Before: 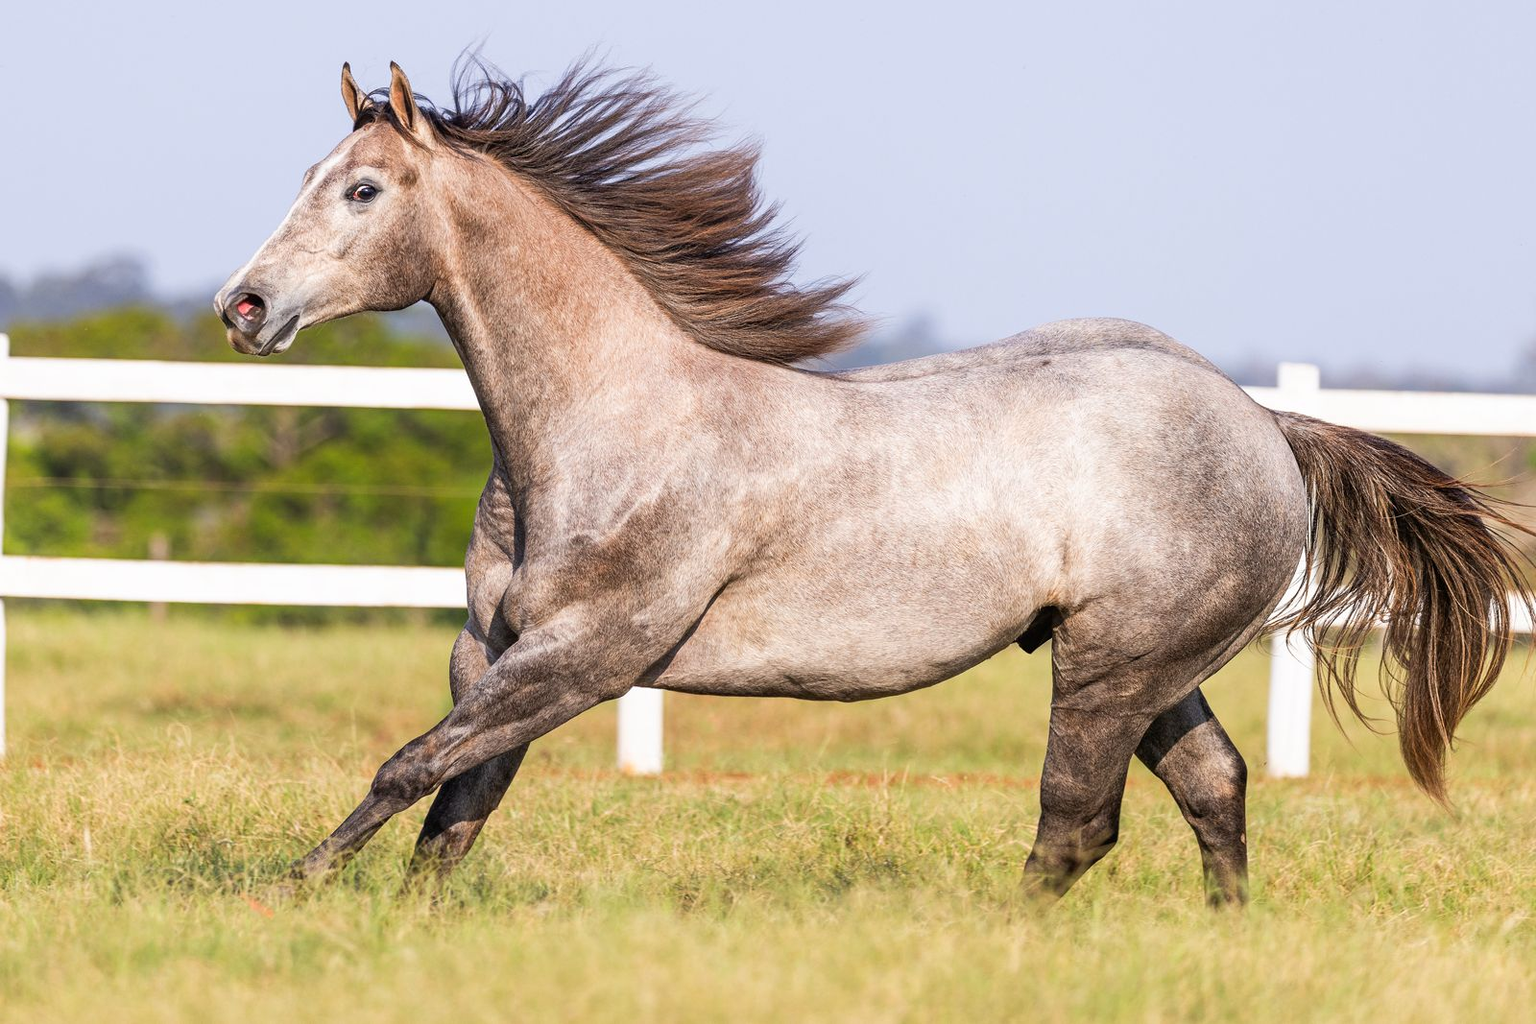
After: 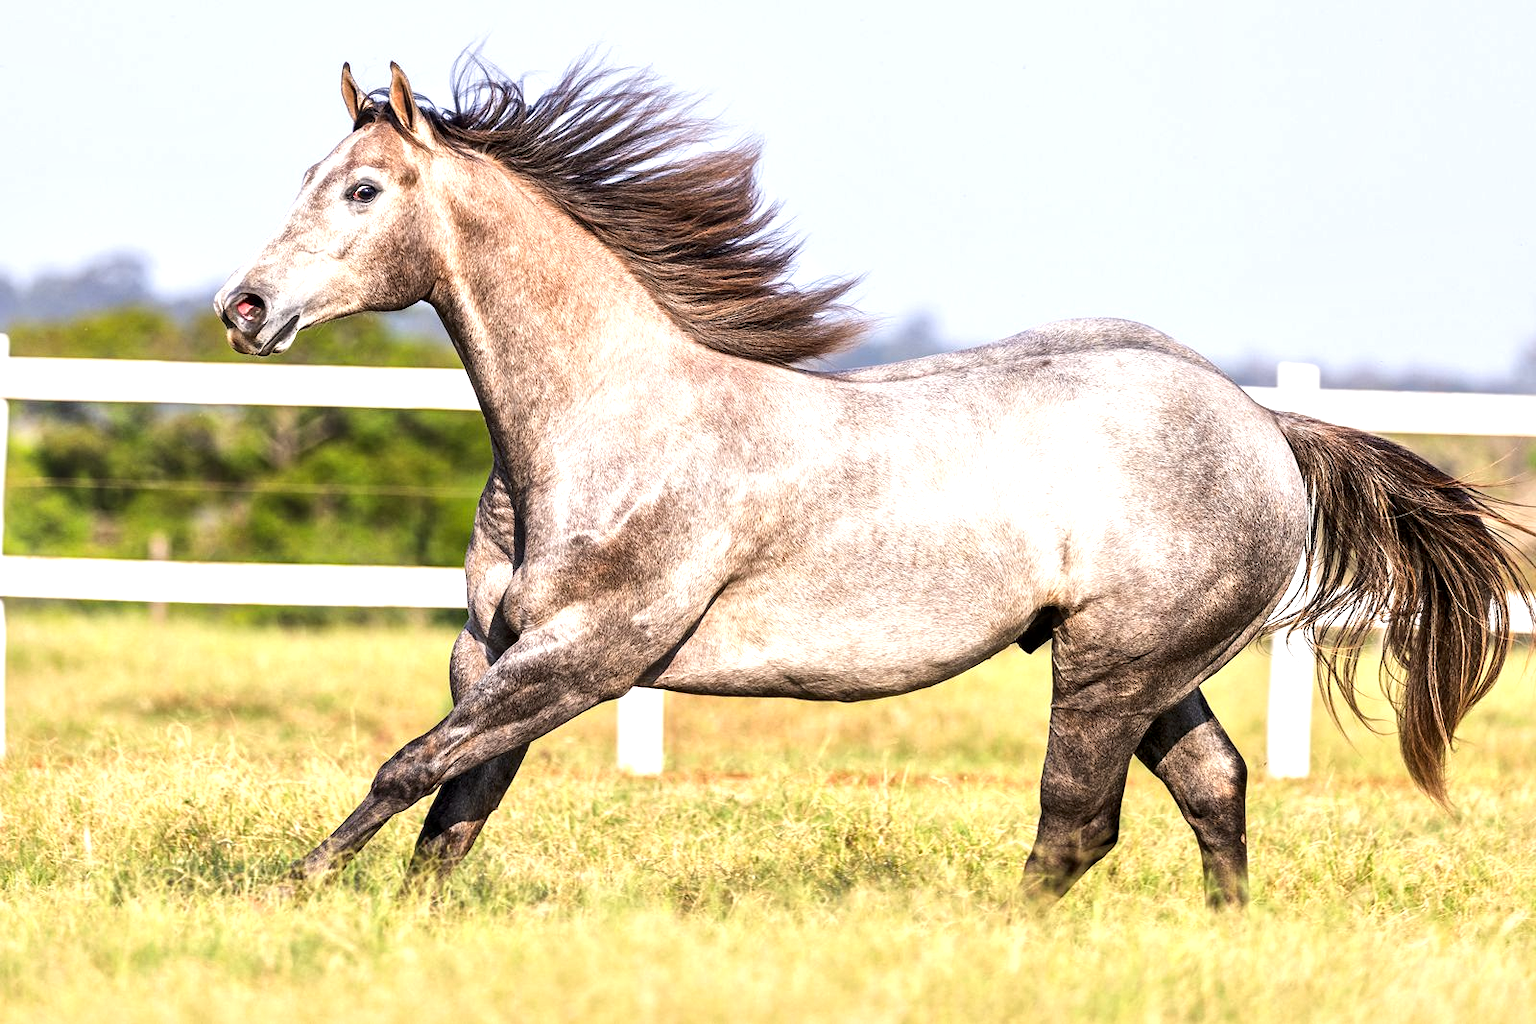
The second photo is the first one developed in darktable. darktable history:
local contrast: mode bilateral grid, contrast 25, coarseness 60, detail 151%, midtone range 0.2
tone equalizer: -8 EV 0.001 EV, -7 EV -0.002 EV, -6 EV 0.002 EV, -5 EV -0.03 EV, -4 EV -0.116 EV, -3 EV -0.169 EV, -2 EV 0.24 EV, -1 EV 0.702 EV, +0 EV 0.493 EV
